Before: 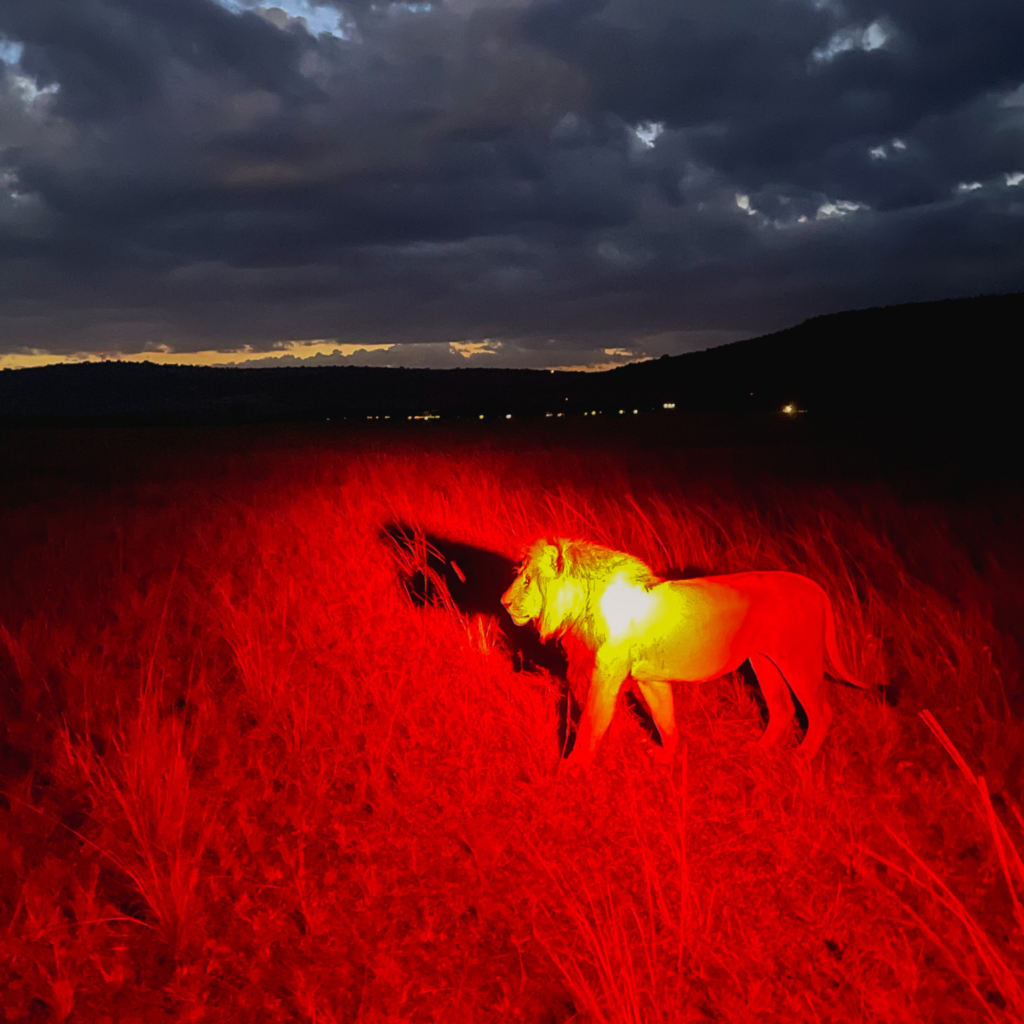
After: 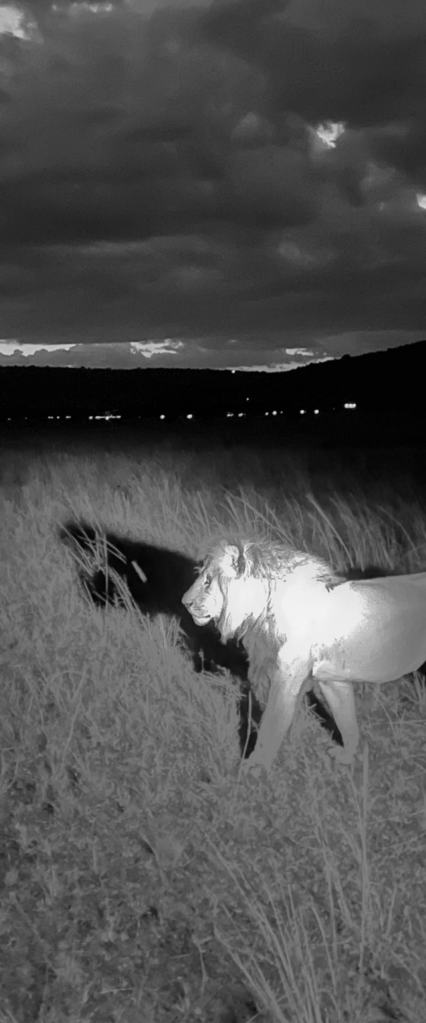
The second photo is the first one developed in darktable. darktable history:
monochrome: a -74.22, b 78.2
levels: mode automatic, black 0.023%, white 99.97%, levels [0.062, 0.494, 0.925]
shadows and highlights: shadows 32, highlights -32, soften with gaussian
color calibration: illuminant same as pipeline (D50), x 0.346, y 0.359, temperature 5002.42 K
crop: left 31.229%, right 27.105%
